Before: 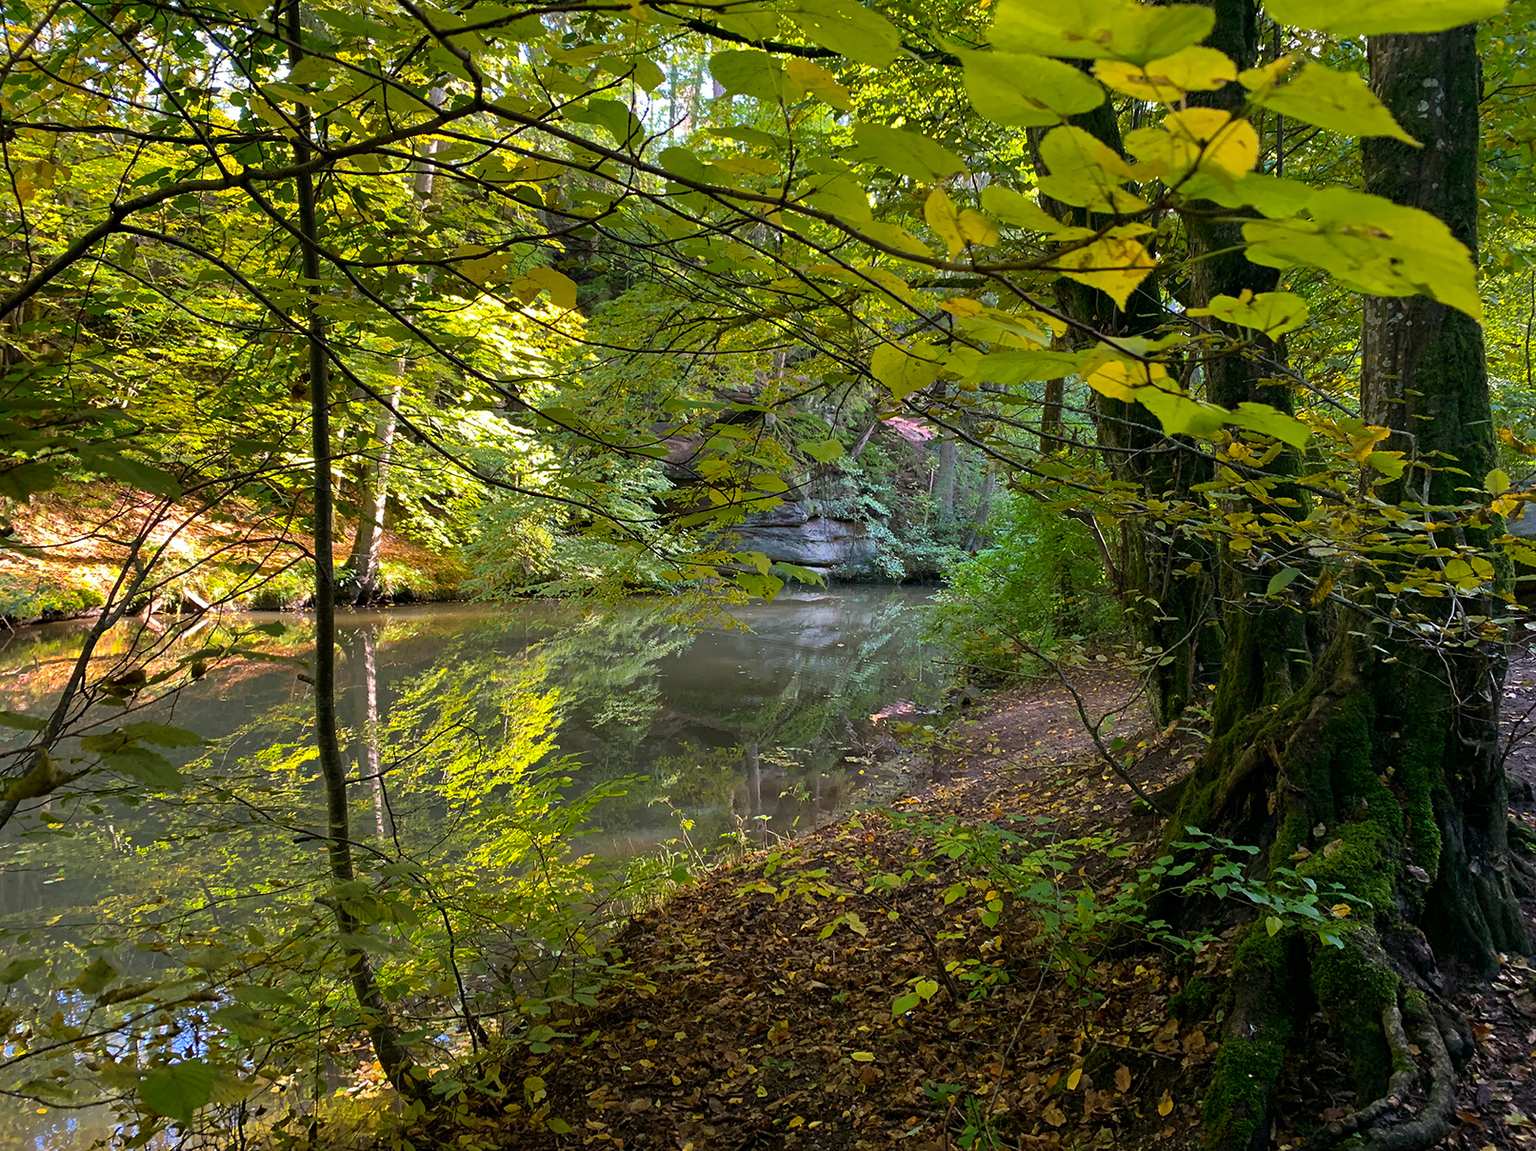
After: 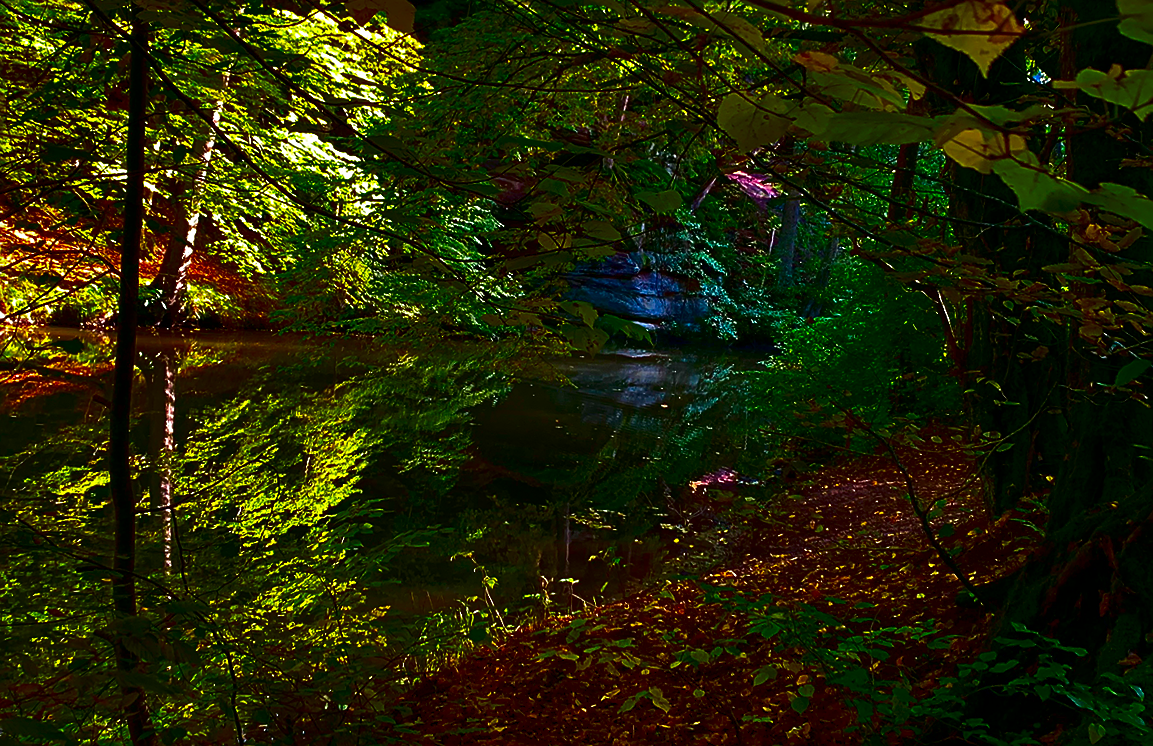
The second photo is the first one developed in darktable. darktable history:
contrast brightness saturation: brightness -0.987, saturation 0.995
sharpen: on, module defaults
crop and rotate: angle -4.17°, left 9.774%, top 20.405%, right 11.979%, bottom 12.056%
tone equalizer: on, module defaults
